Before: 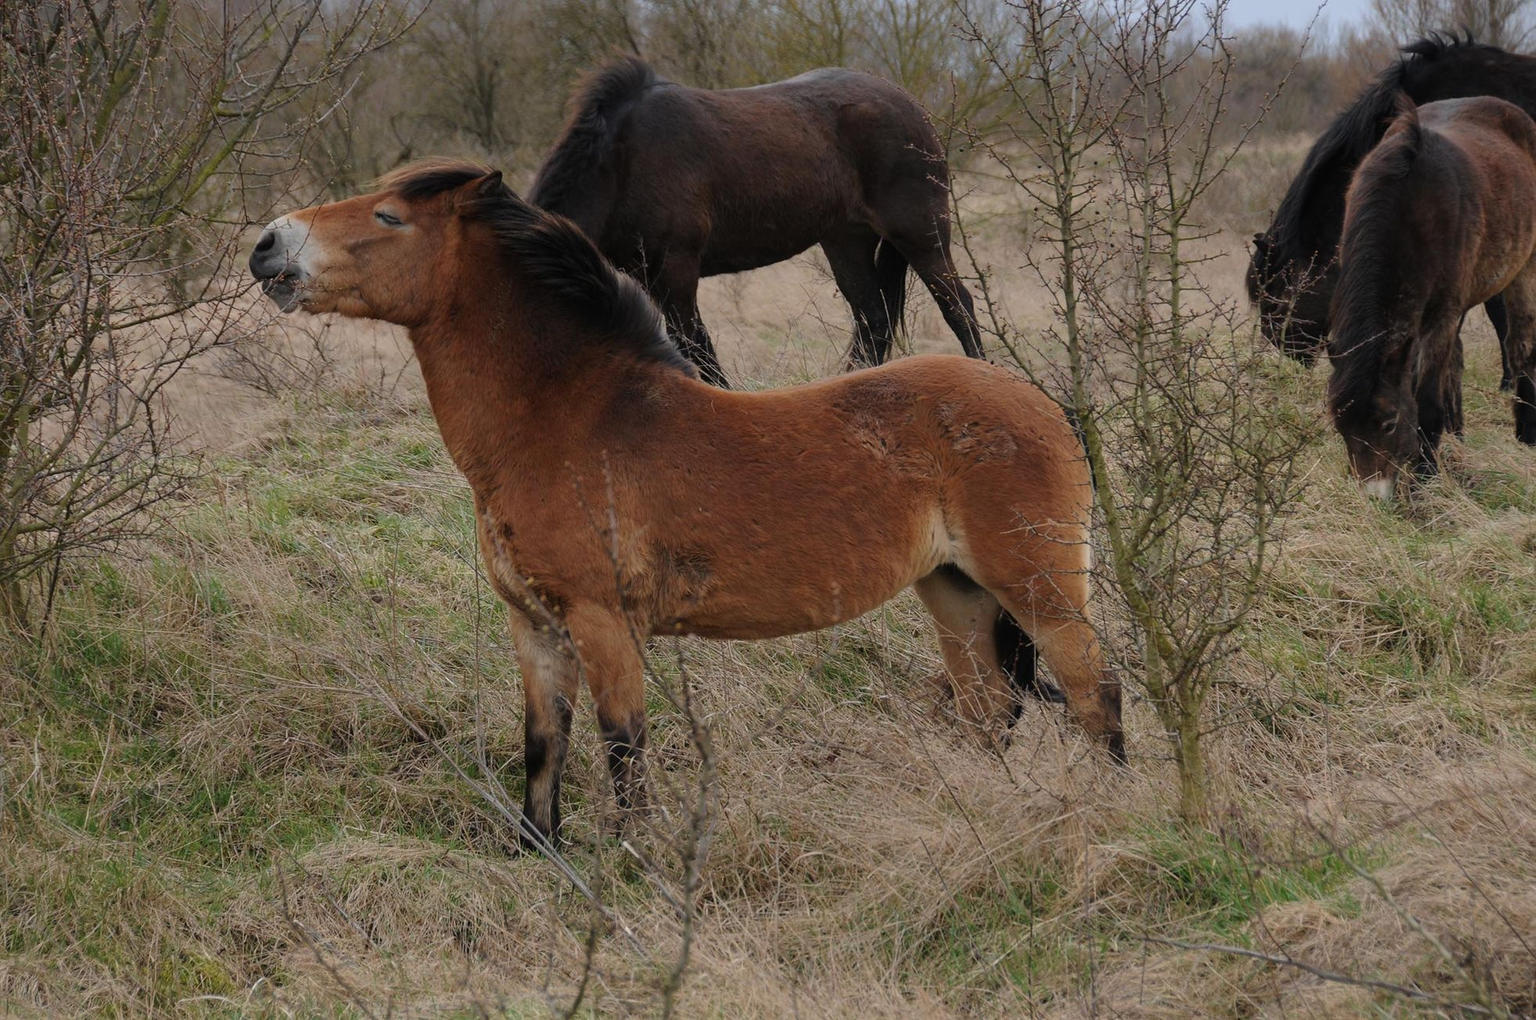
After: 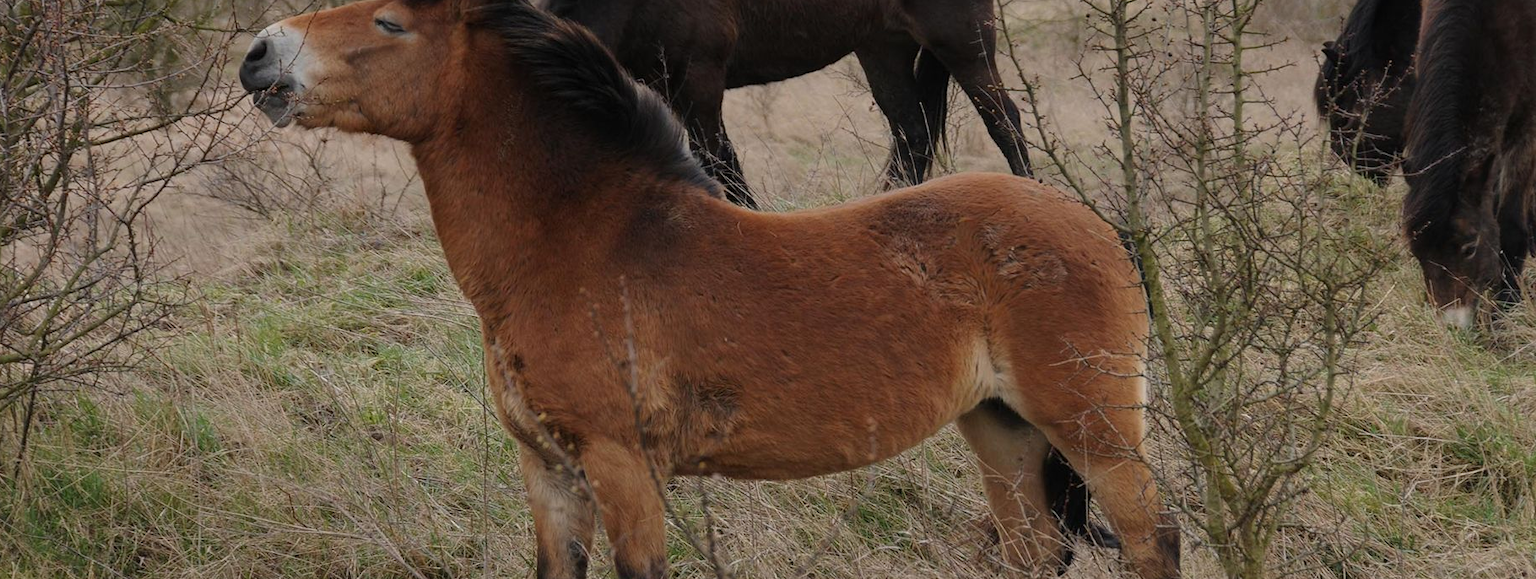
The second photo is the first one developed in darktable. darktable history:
crop: left 1.816%, top 19.114%, right 5.455%, bottom 28.166%
